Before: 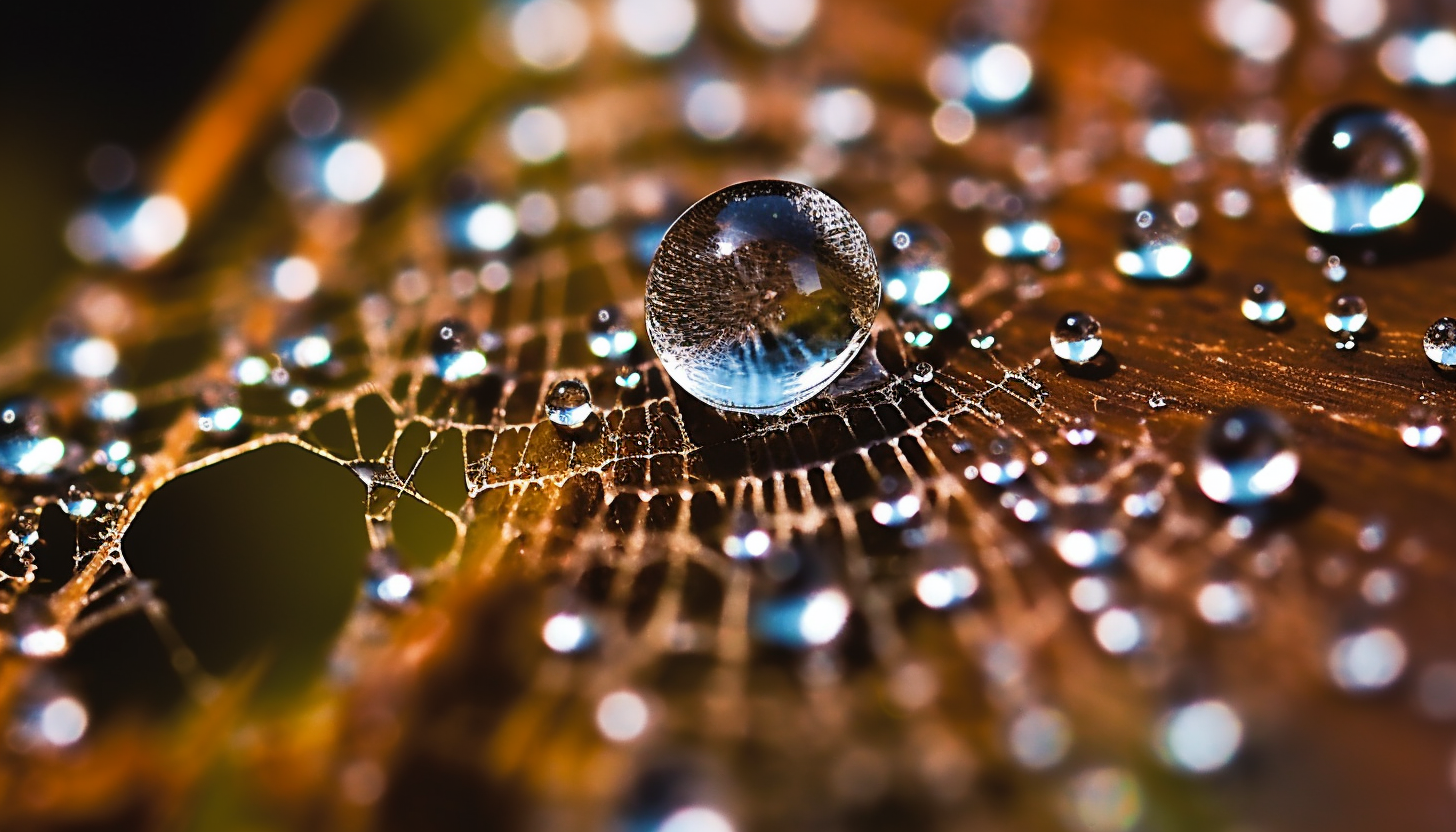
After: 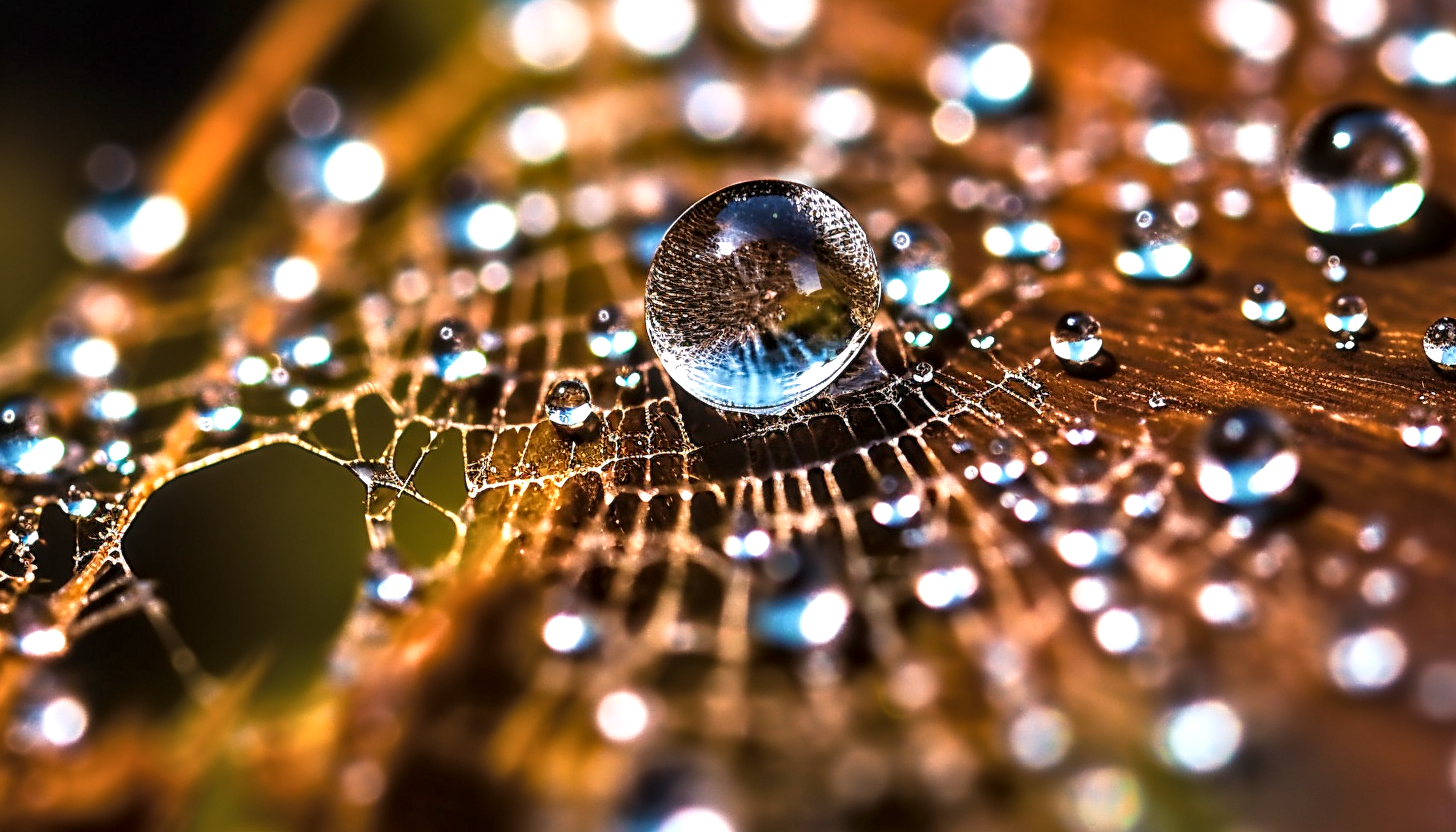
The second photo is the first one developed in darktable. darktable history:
local contrast: highlights 28%, detail 150%
exposure: exposure 0.508 EV, compensate exposure bias true, compensate highlight preservation false
